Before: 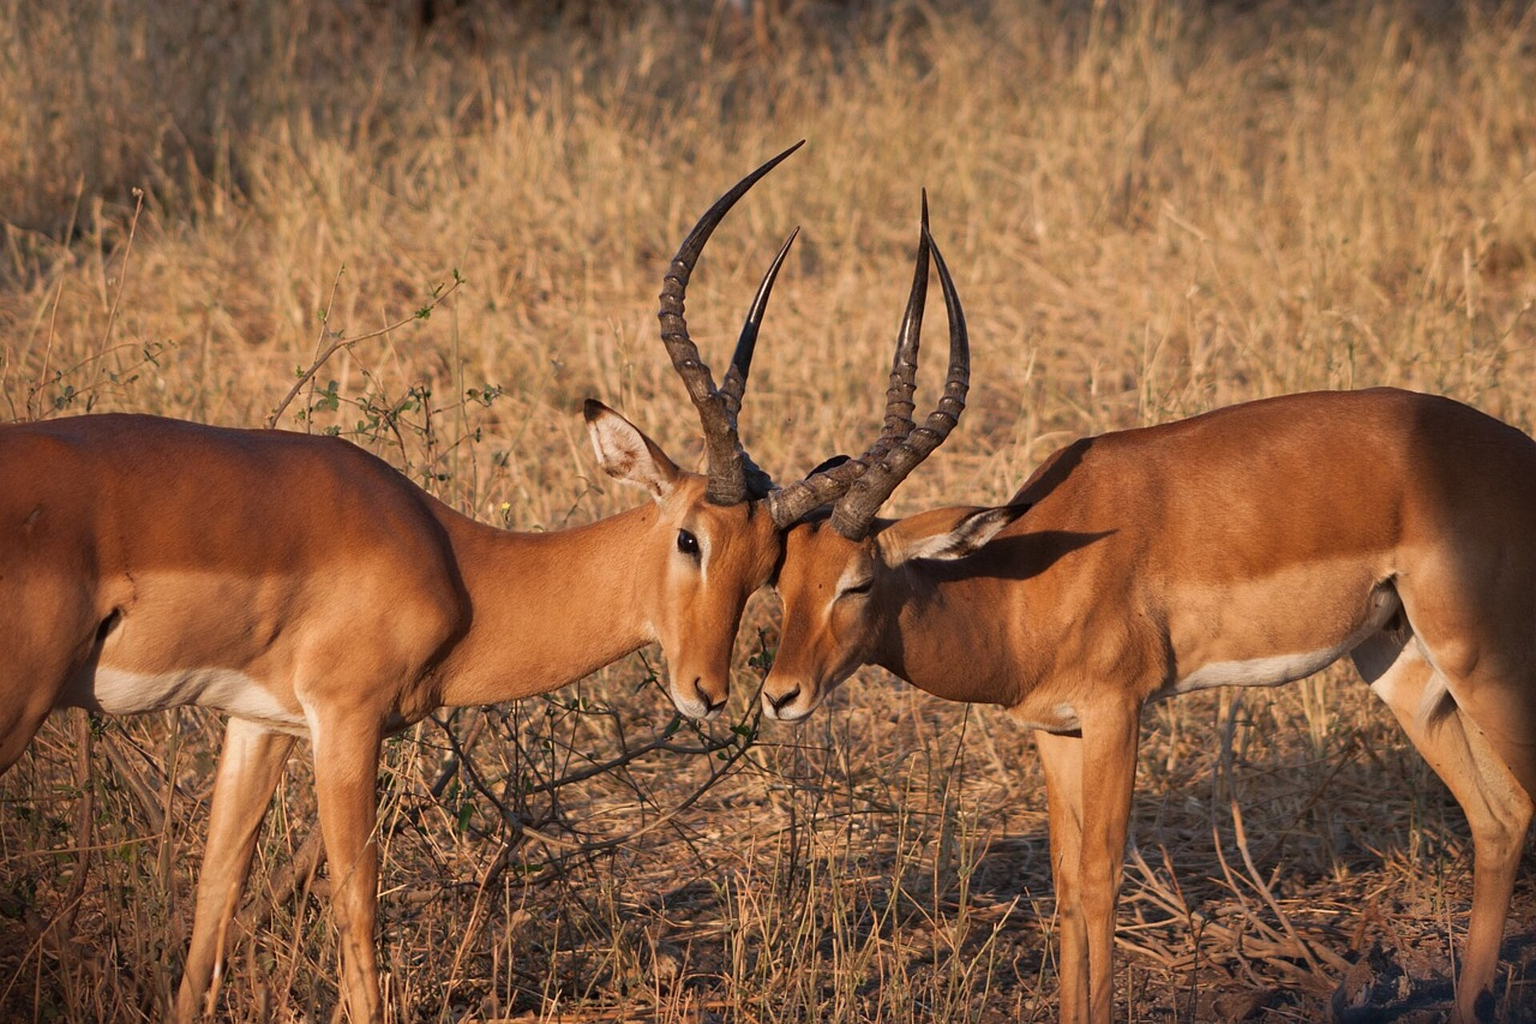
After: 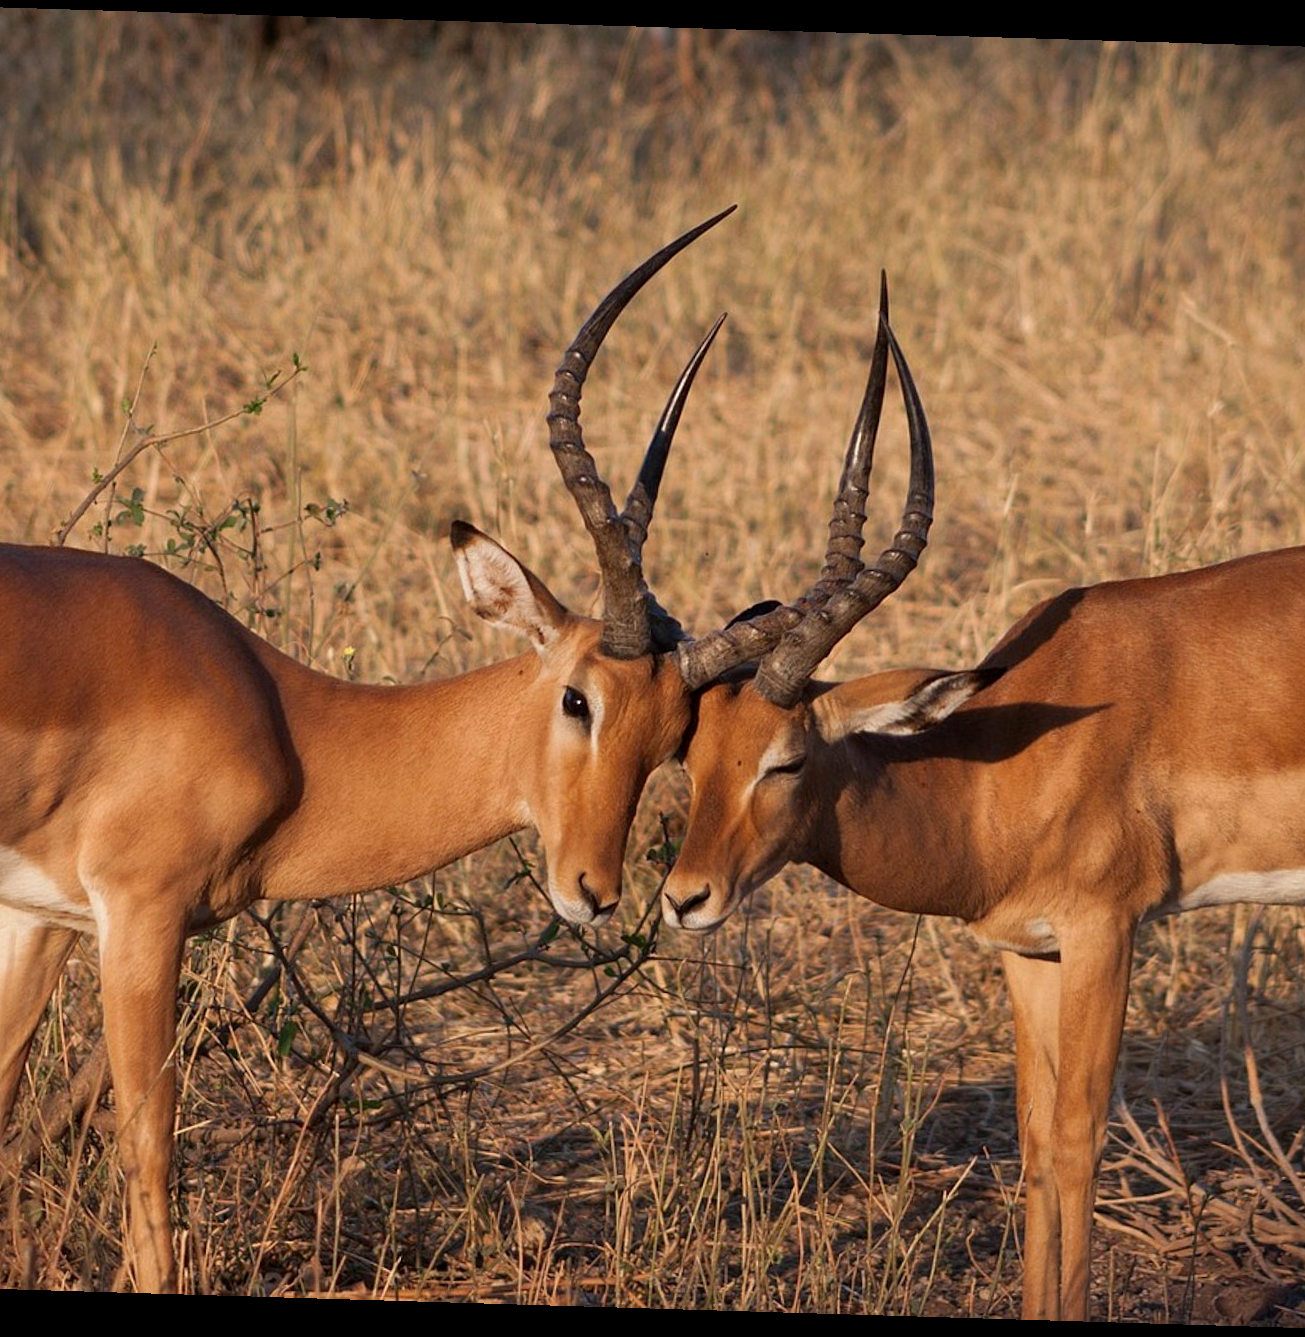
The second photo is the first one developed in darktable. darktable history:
rotate and perspective: rotation 1.72°, automatic cropping off
crop and rotate: left 15.446%, right 17.836%
white balance: red 0.982, blue 1.018
color balance: mode lift, gamma, gain (sRGB), lift [0.97, 1, 1, 1], gamma [1.03, 1, 1, 1]
